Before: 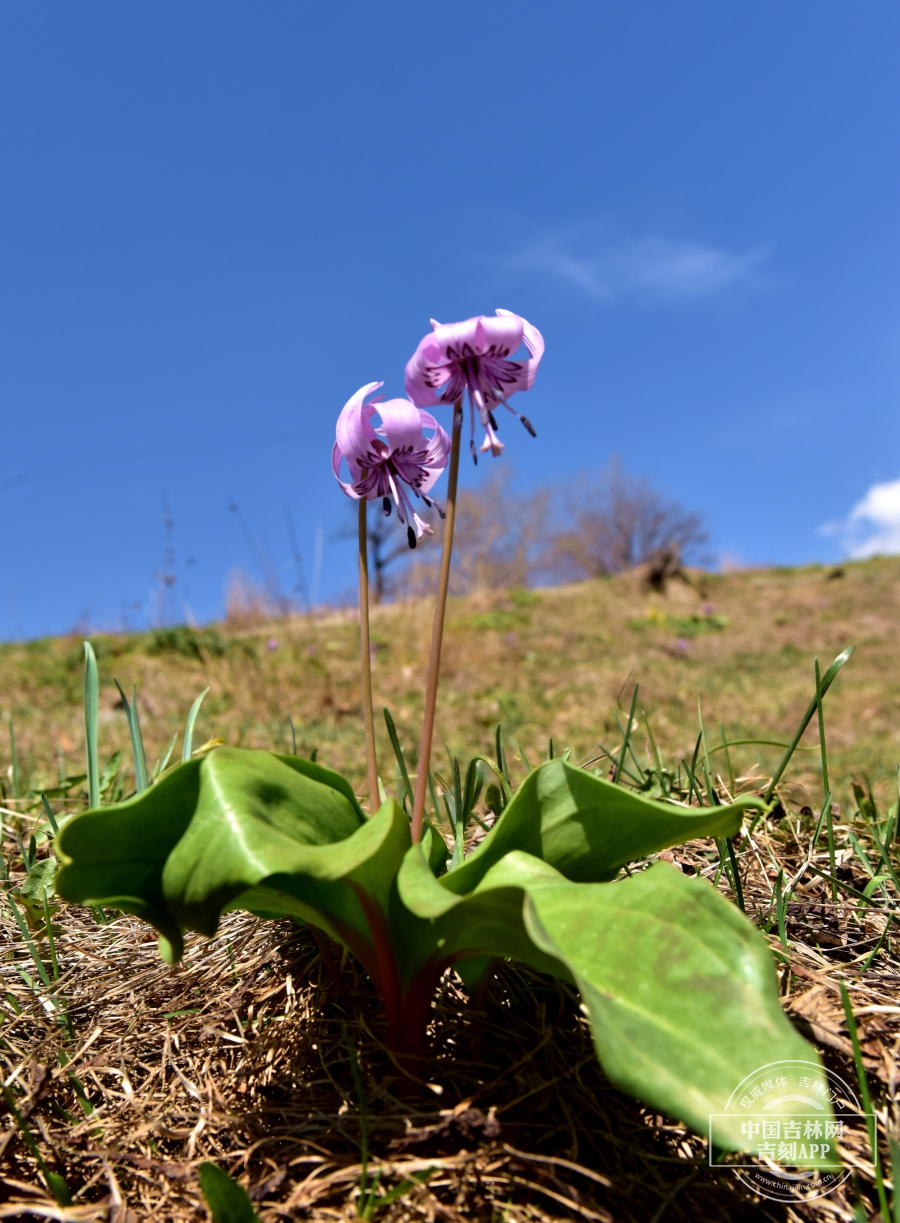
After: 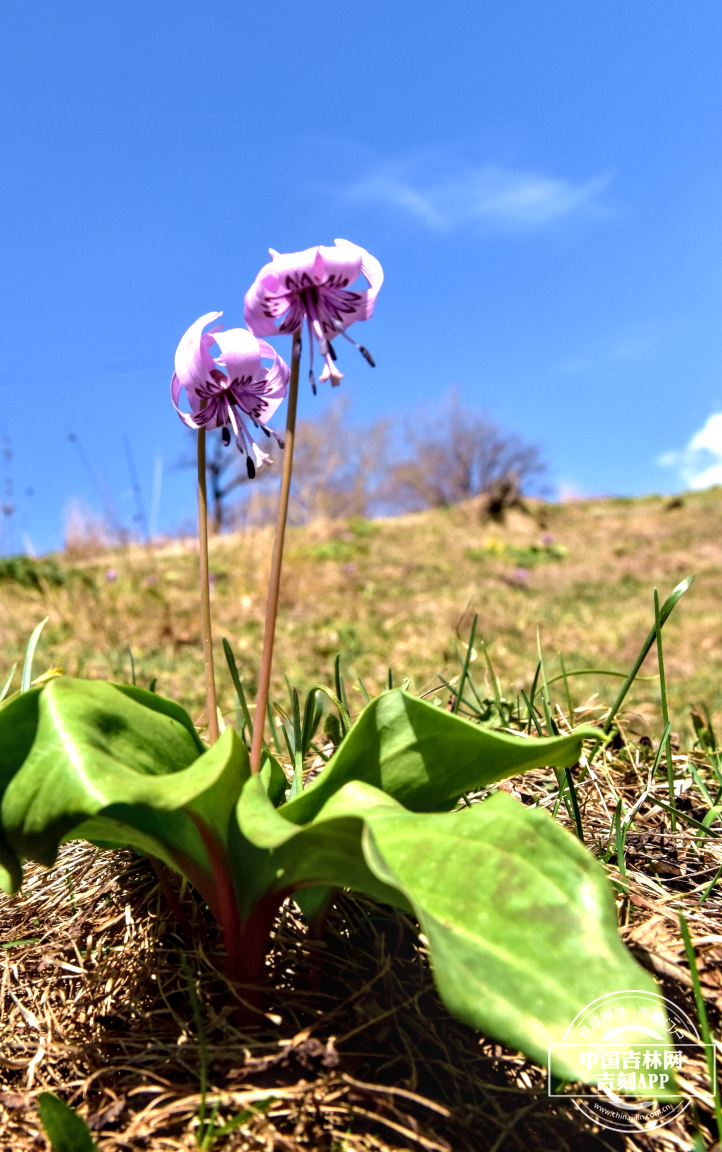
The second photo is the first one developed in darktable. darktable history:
crop and rotate: left 17.959%, top 5.771%, right 1.742%
local contrast: detail 130%
exposure: exposure 0.7 EV, compensate highlight preservation false
